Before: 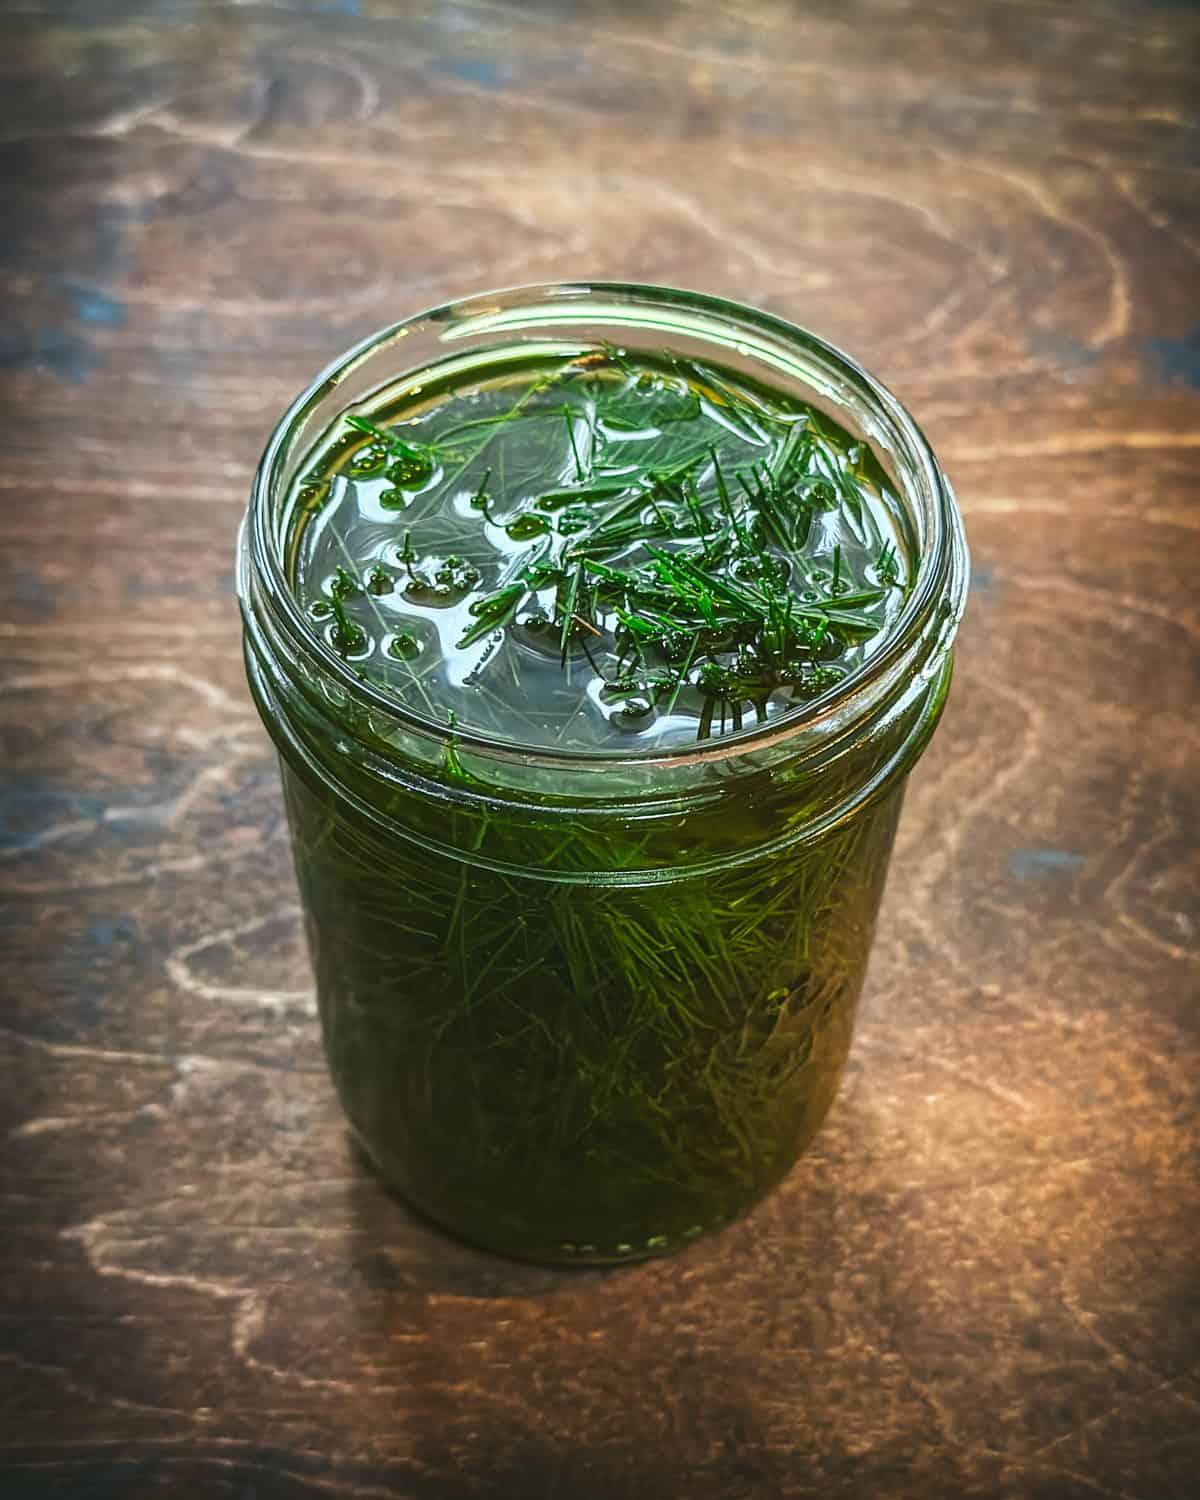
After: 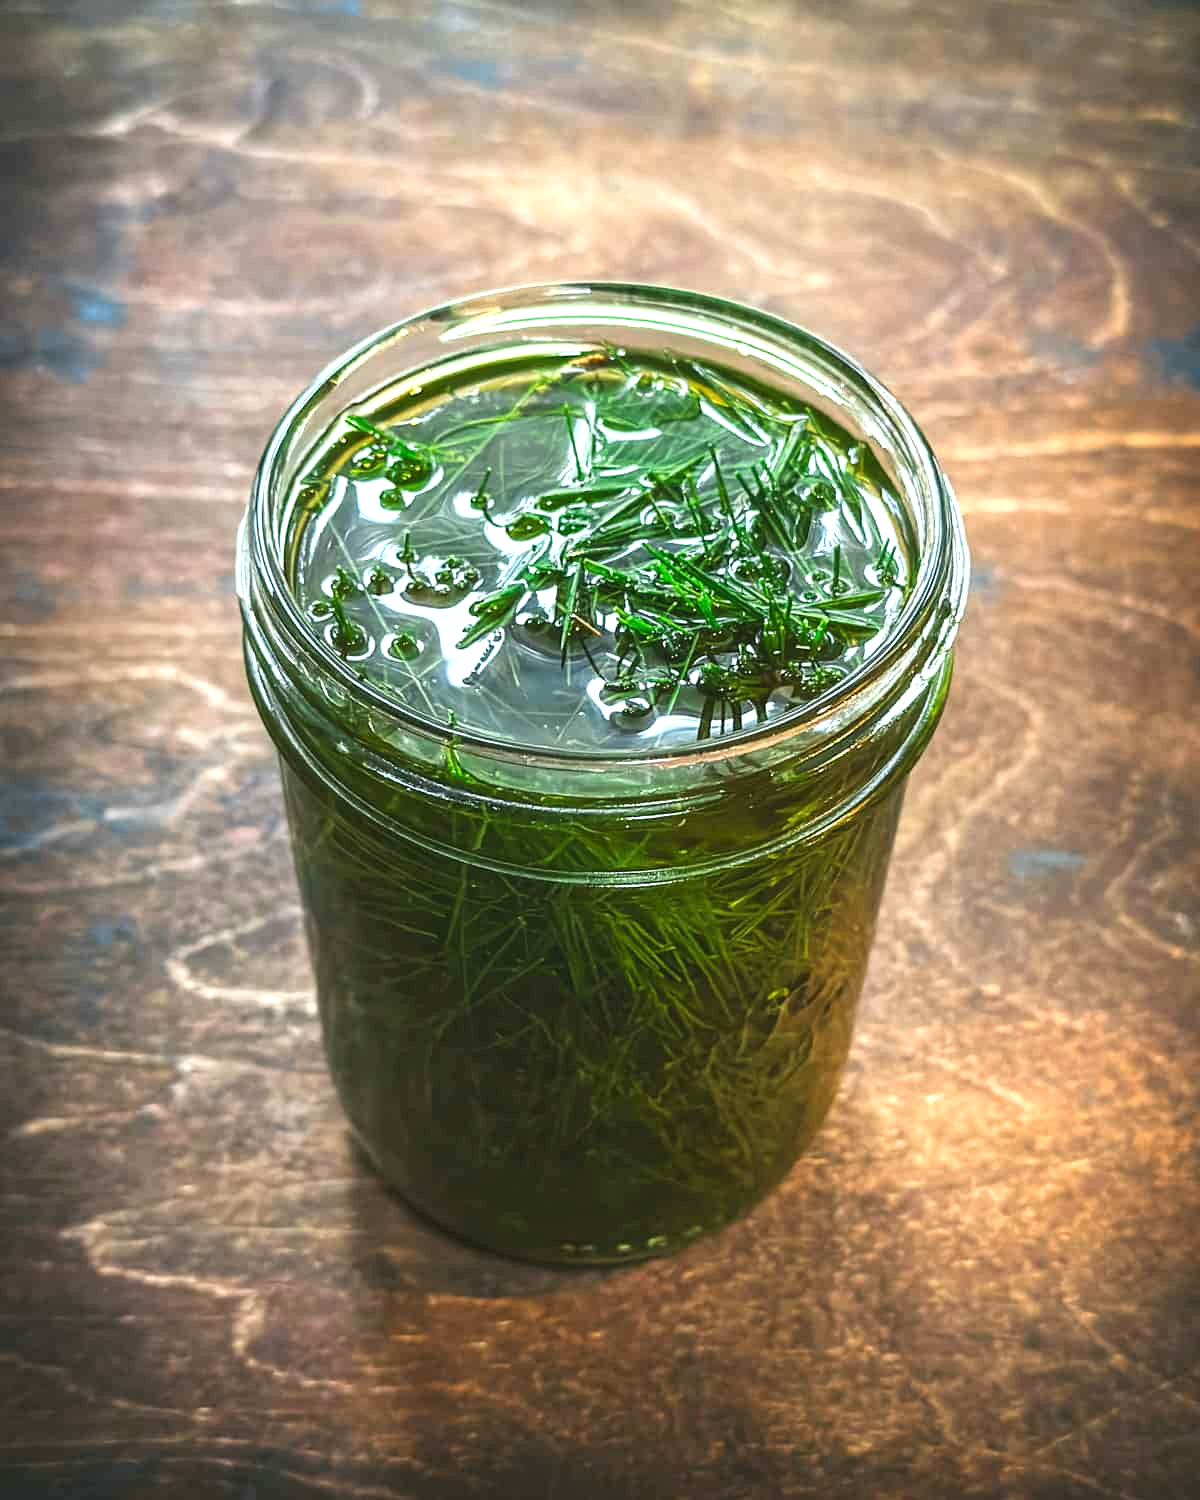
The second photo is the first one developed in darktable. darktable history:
exposure: black level correction 0, exposure 0.69 EV, compensate exposure bias true, compensate highlight preservation false
